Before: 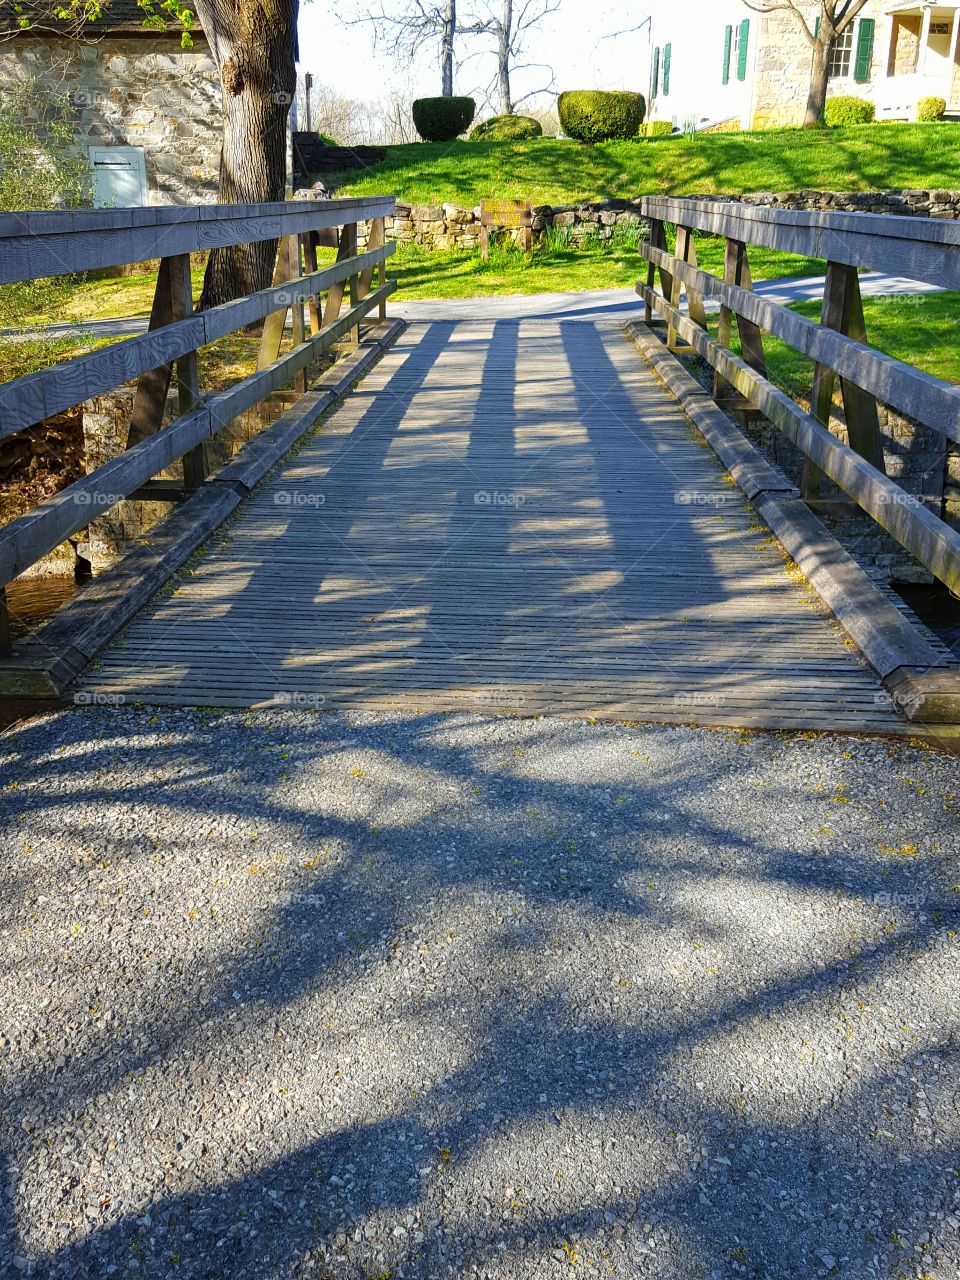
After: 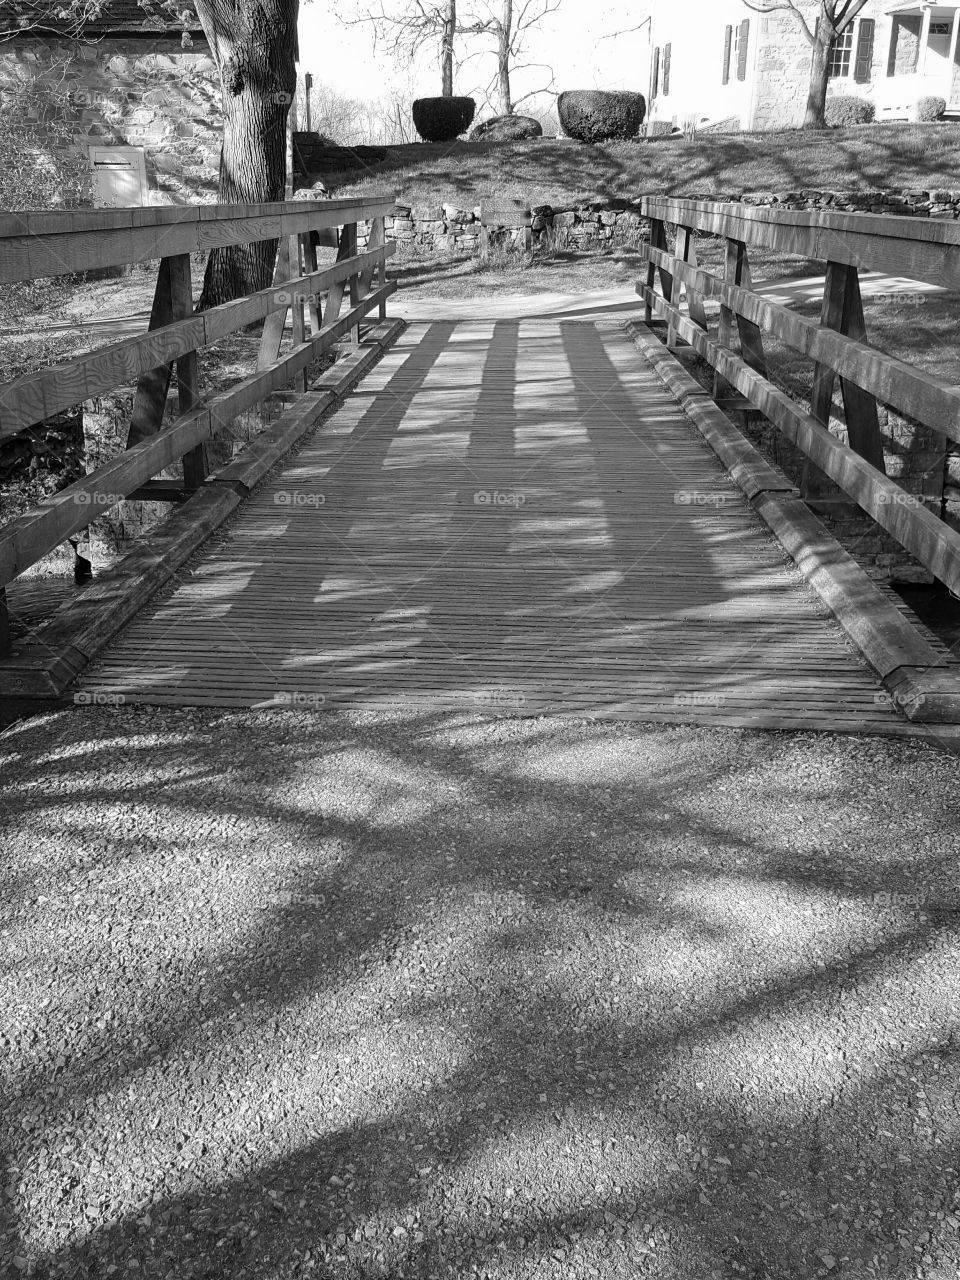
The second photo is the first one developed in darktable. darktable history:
color calibration: output gray [0.22, 0.42, 0.37, 0], illuminant as shot in camera, x 0.358, y 0.373, temperature 4628.91 K
tone equalizer: on, module defaults
